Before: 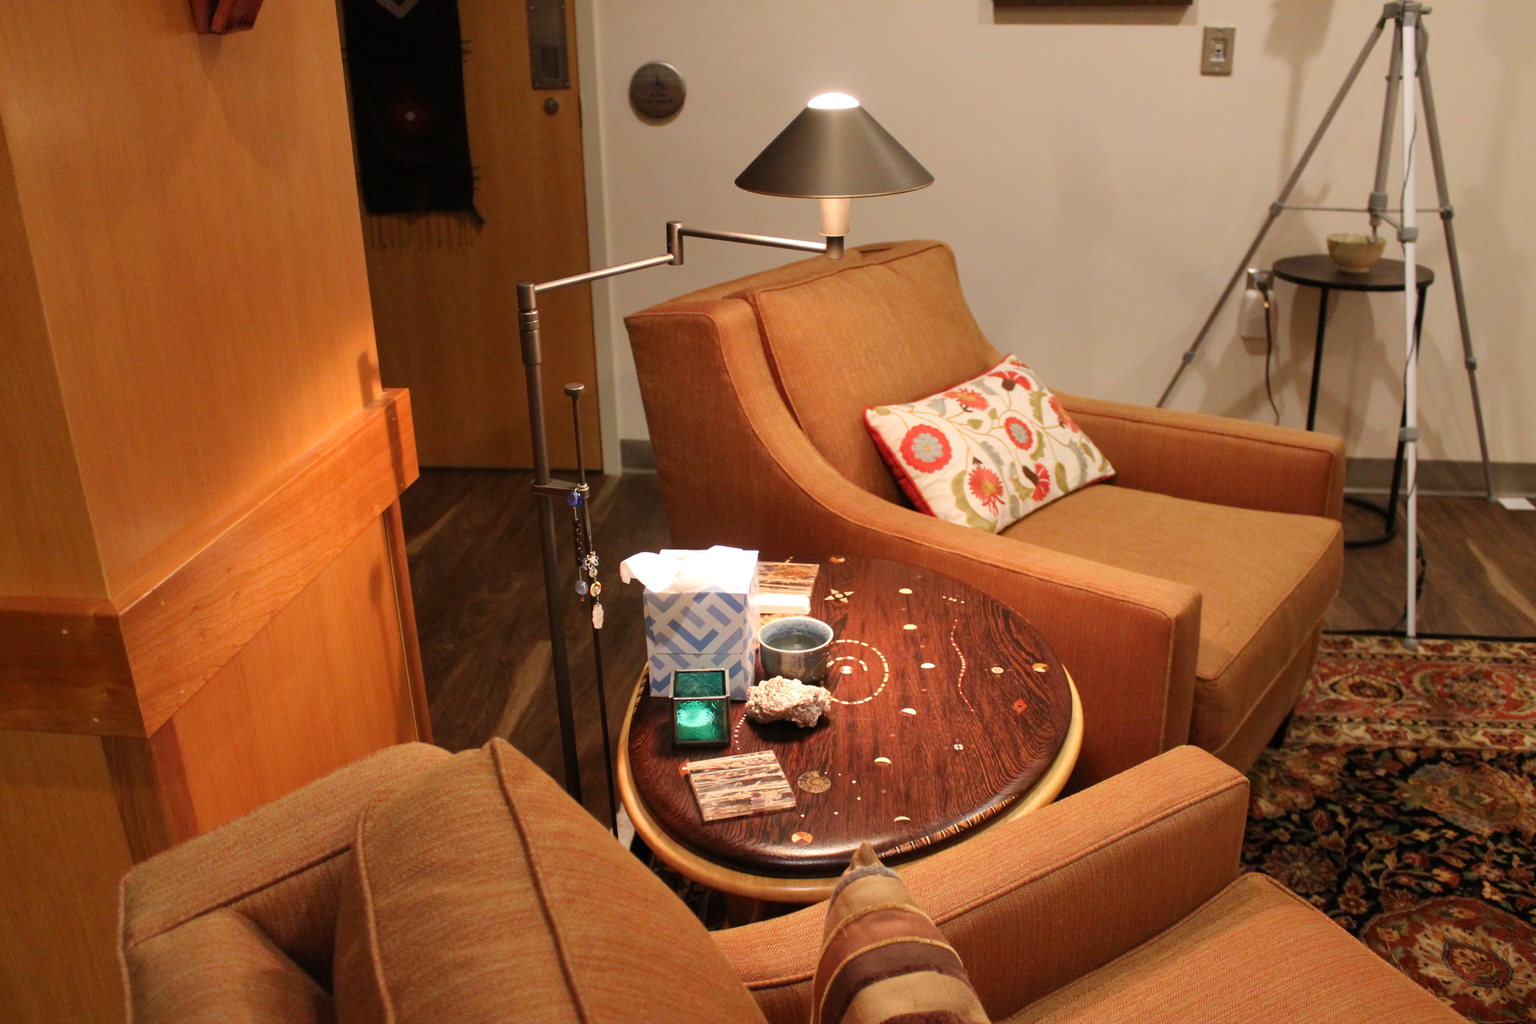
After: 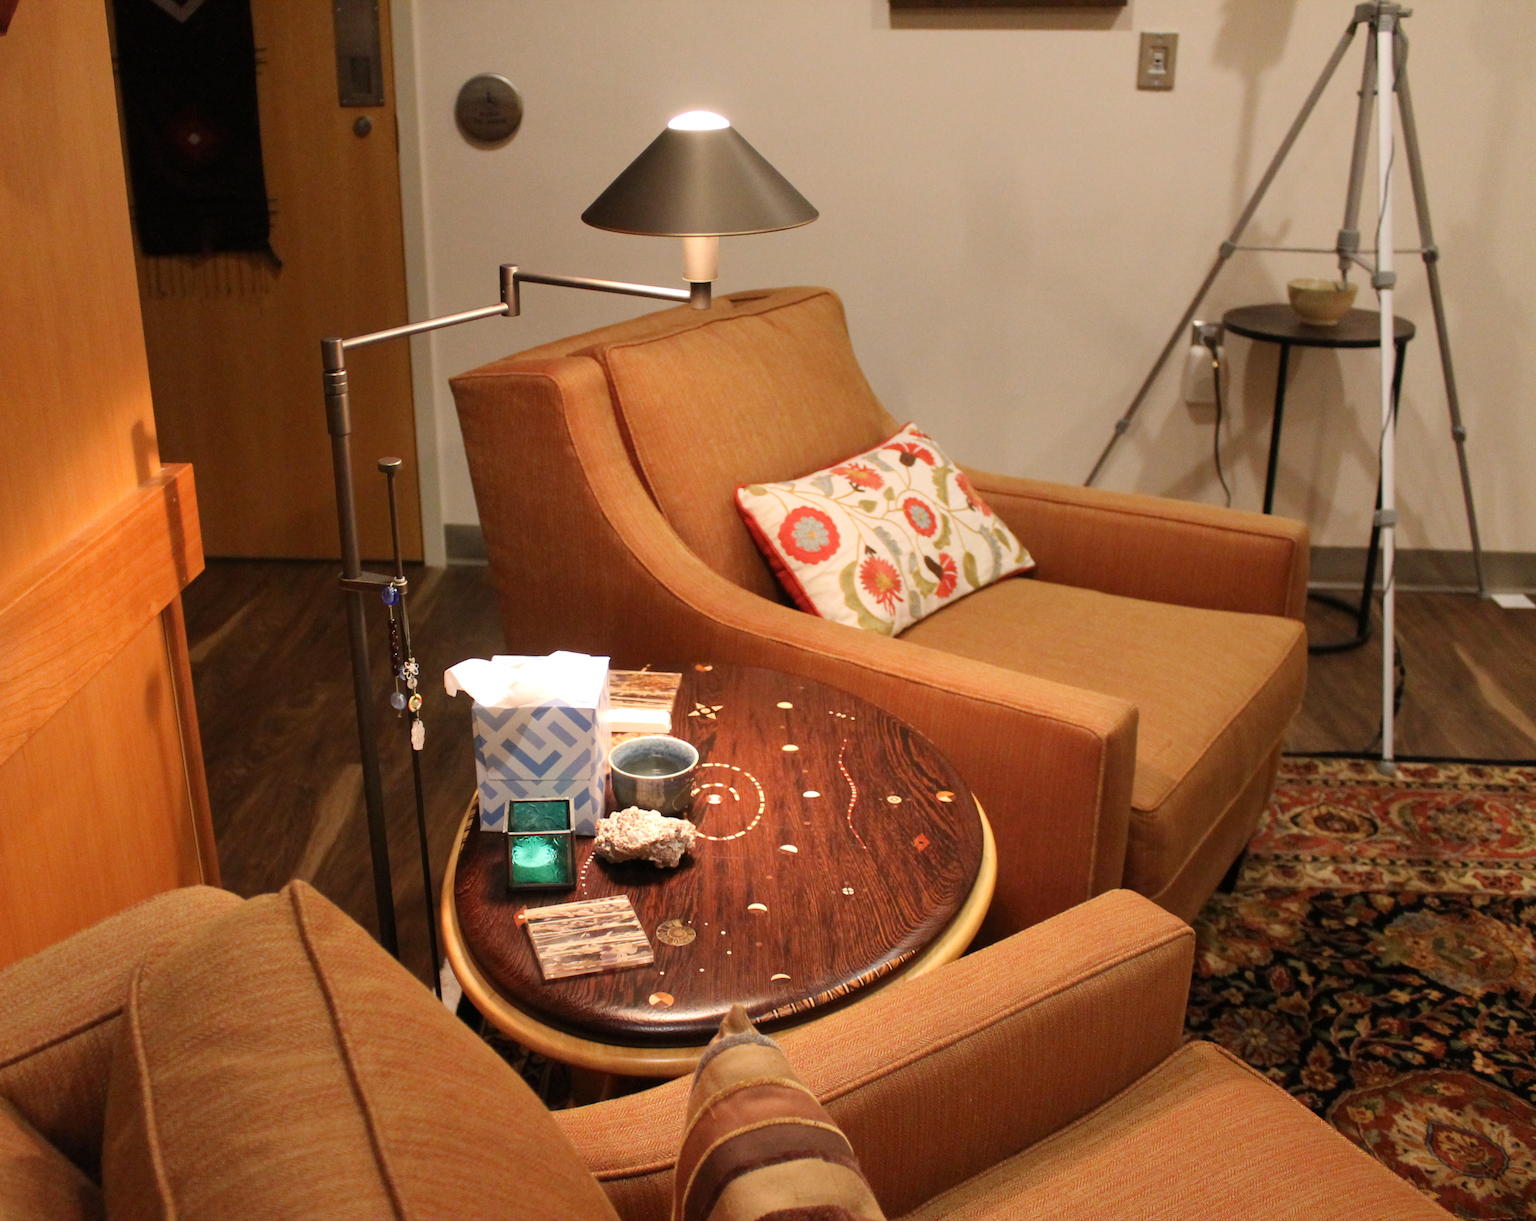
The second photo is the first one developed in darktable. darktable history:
crop: left 16.145%
color contrast: green-magenta contrast 0.96
